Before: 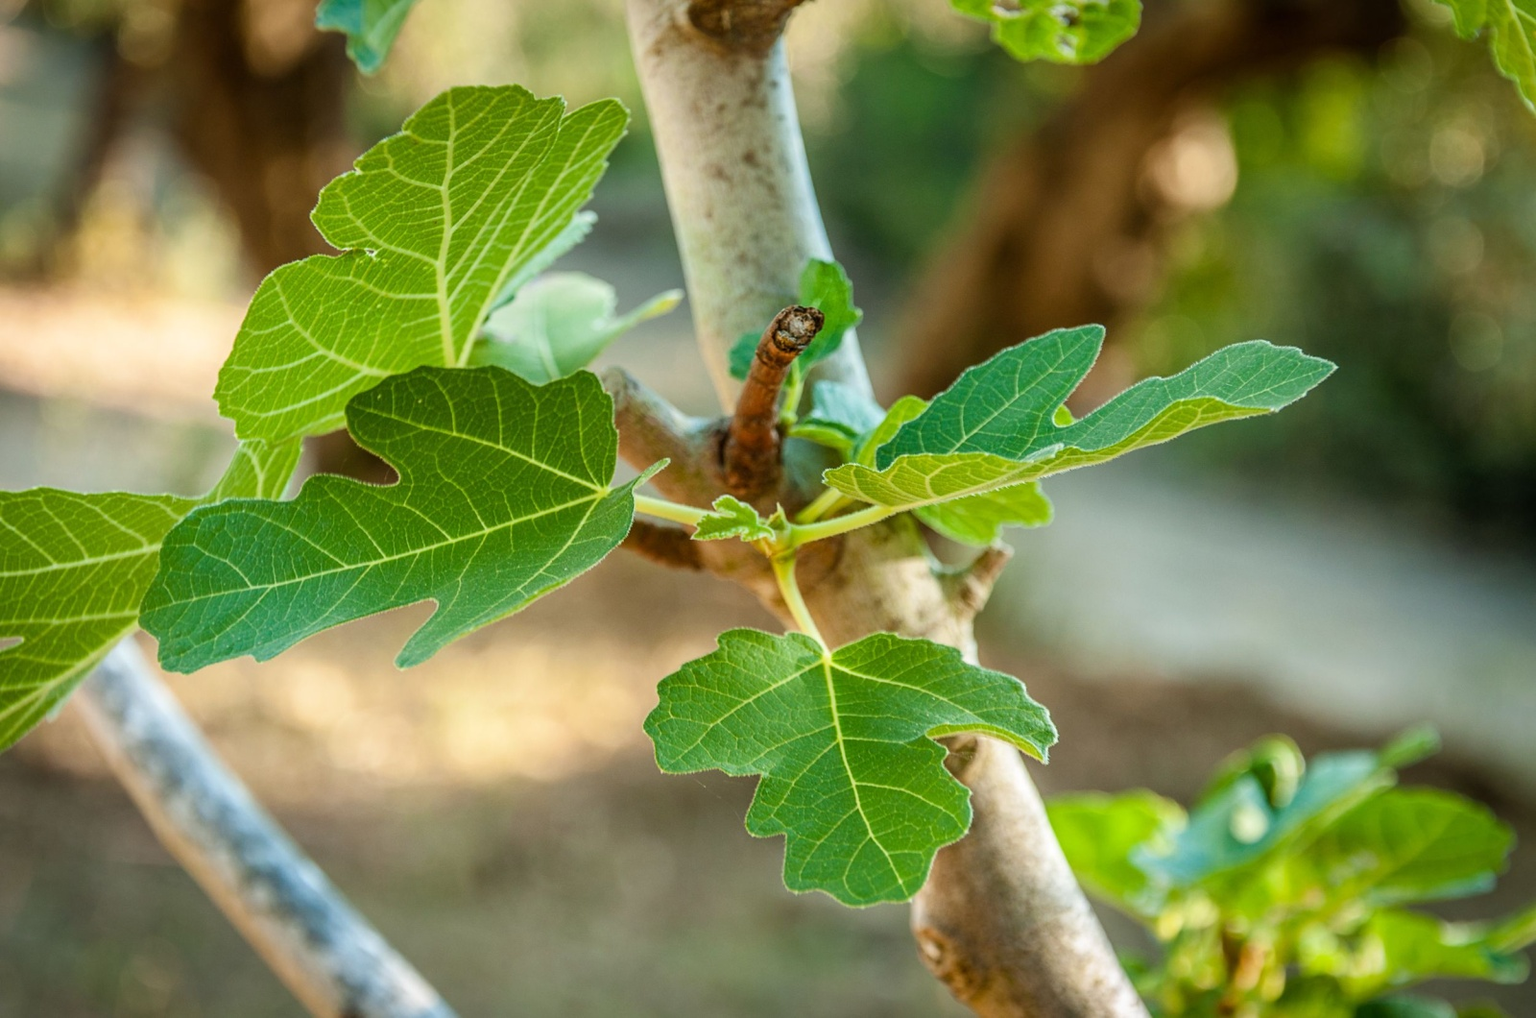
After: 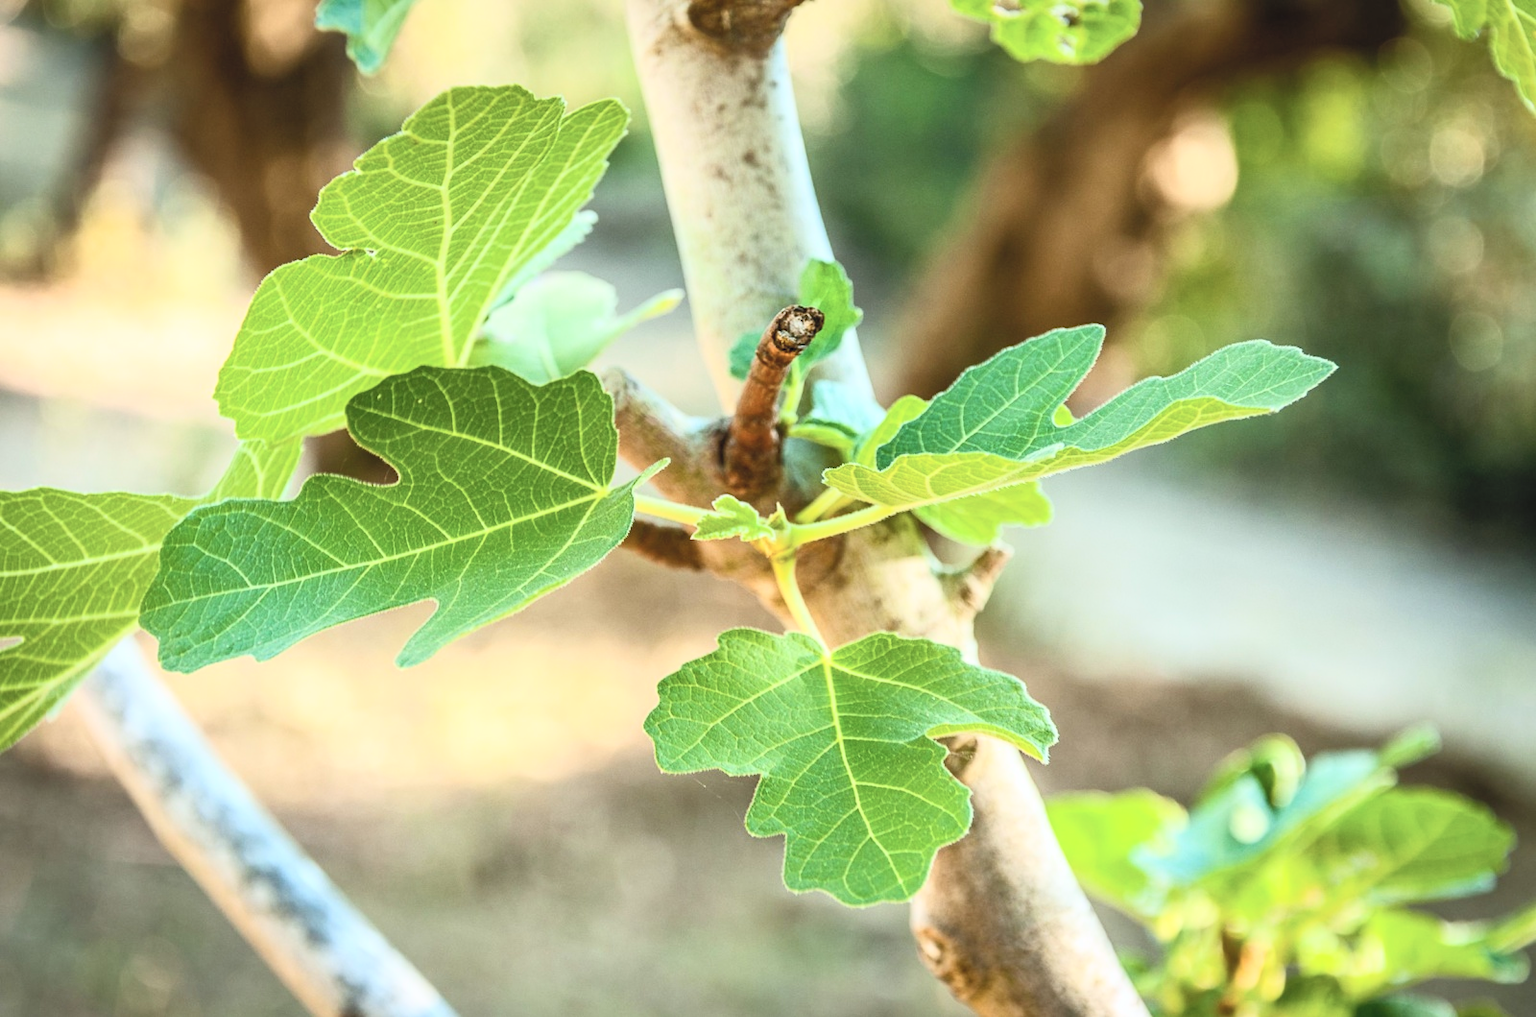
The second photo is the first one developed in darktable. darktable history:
shadows and highlights: shadows 20.55, highlights -20.99, soften with gaussian
contrast brightness saturation: contrast 0.39, brightness 0.53
white balance: red 0.988, blue 1.017
